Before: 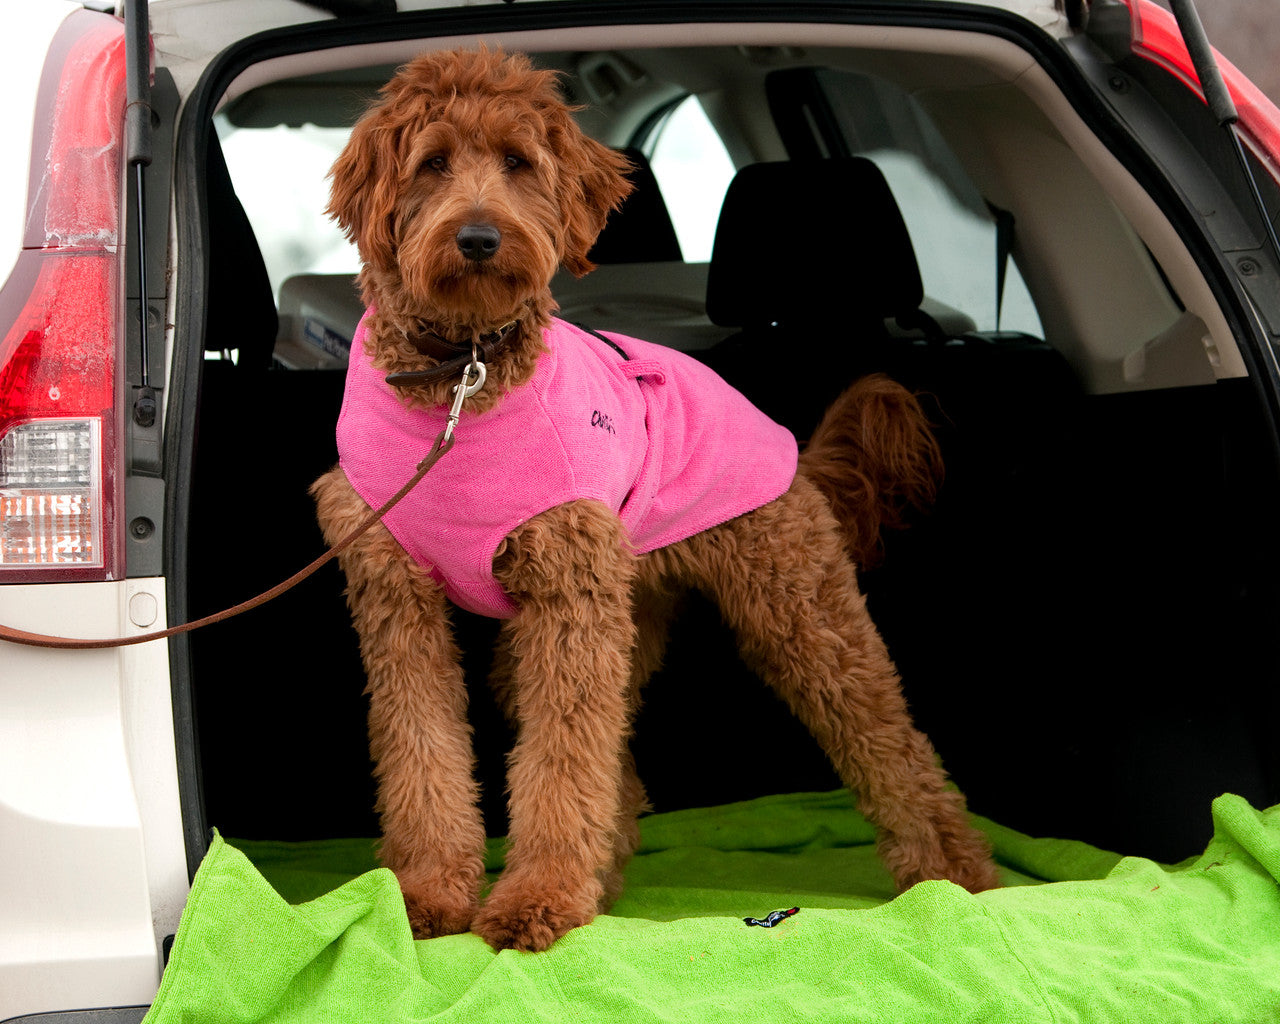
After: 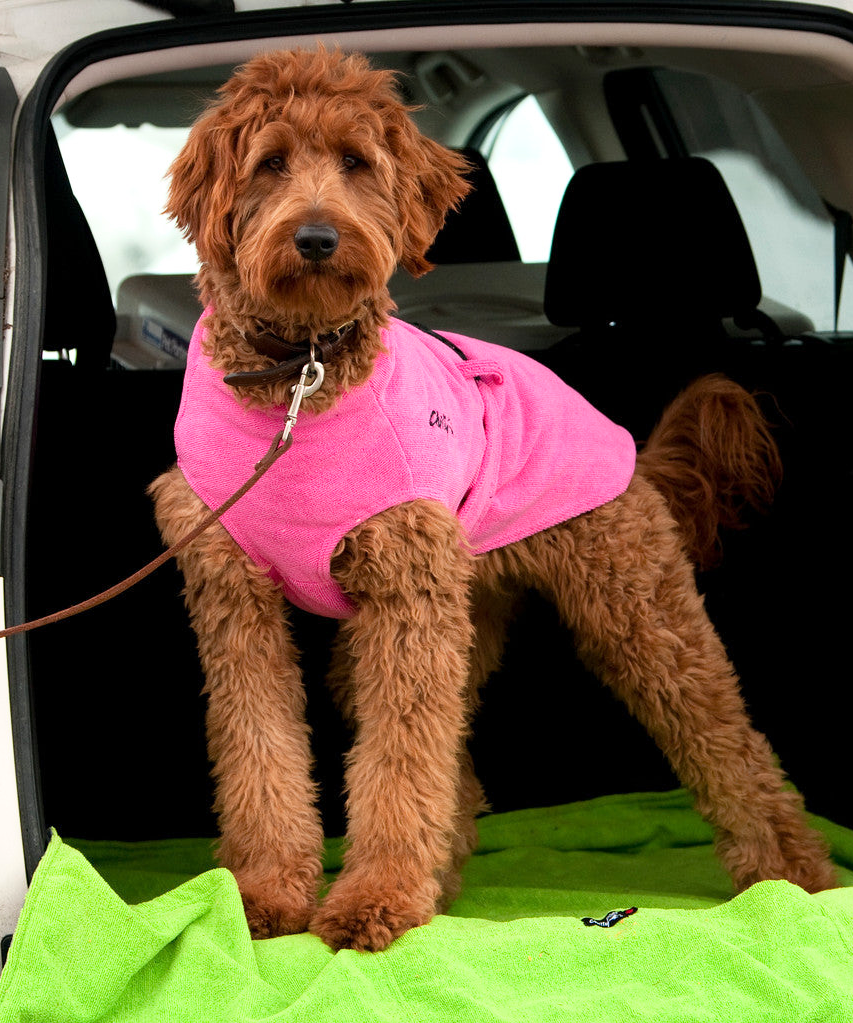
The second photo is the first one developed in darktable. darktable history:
crop and rotate: left 12.673%, right 20.66%
base curve: curves: ch0 [(0, 0) (0.666, 0.806) (1, 1)]
